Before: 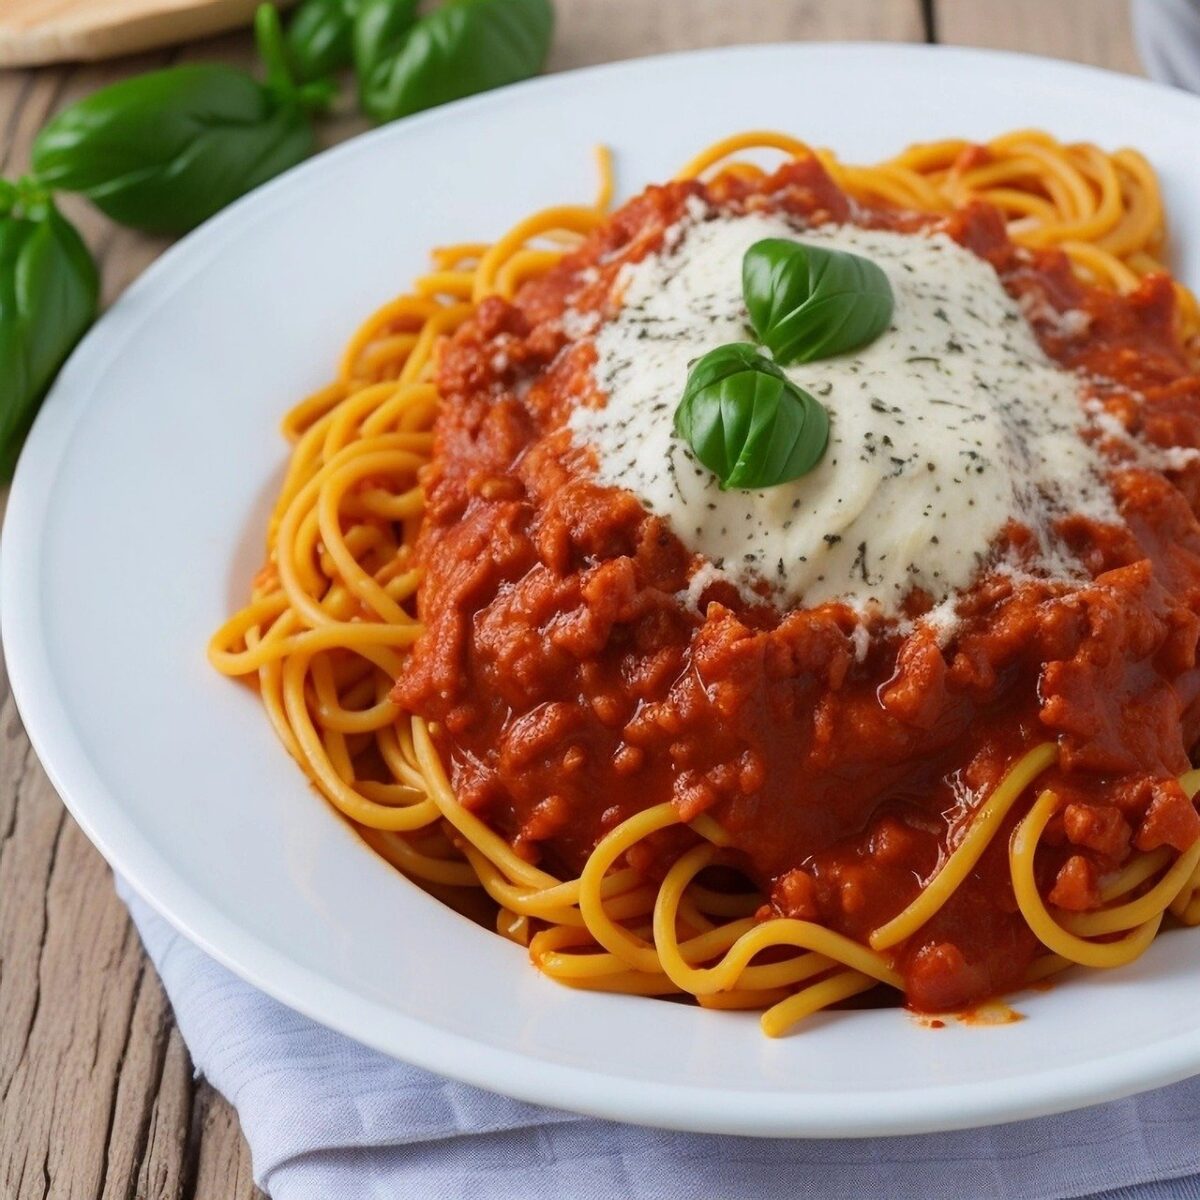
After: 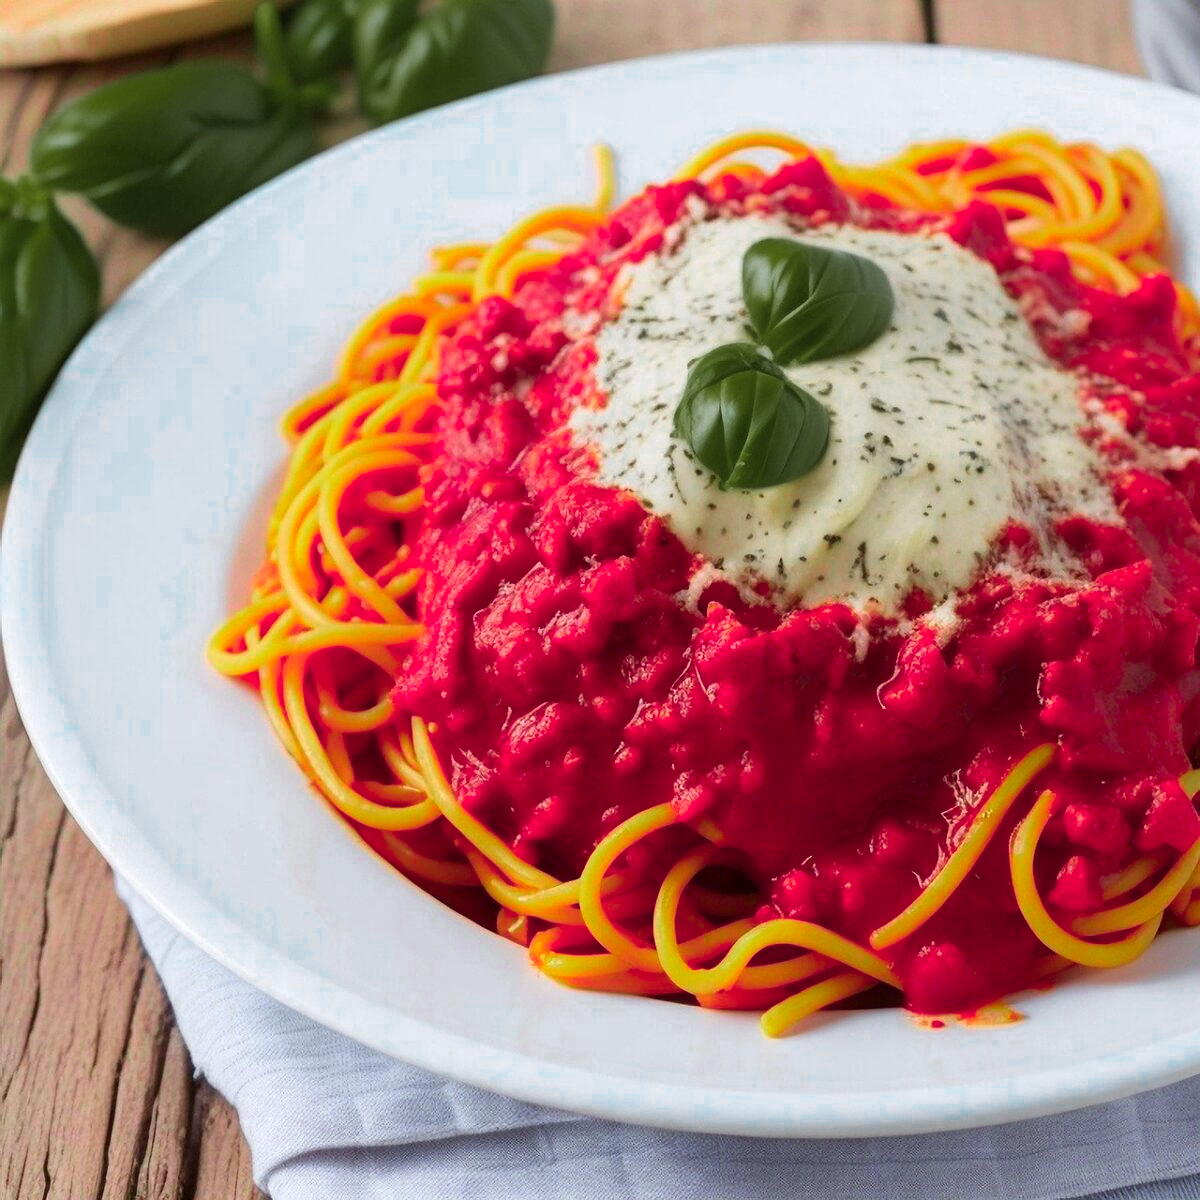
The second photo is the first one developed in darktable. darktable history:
color zones: curves: ch0 [(0, 0.533) (0.126, 0.533) (0.234, 0.533) (0.368, 0.357) (0.5, 0.5) (0.625, 0.5) (0.74, 0.637) (0.875, 0.5)]; ch1 [(0.004, 0.708) (0.129, 0.662) (0.25, 0.5) (0.375, 0.331) (0.496, 0.396) (0.625, 0.649) (0.739, 0.26) (0.875, 0.5) (1, 0.478)]; ch2 [(0, 0.409) (0.132, 0.403) (0.236, 0.558) (0.379, 0.448) (0.5, 0.5) (0.625, 0.5) (0.691, 0.39) (0.875, 0.5)]
velvia: on, module defaults
